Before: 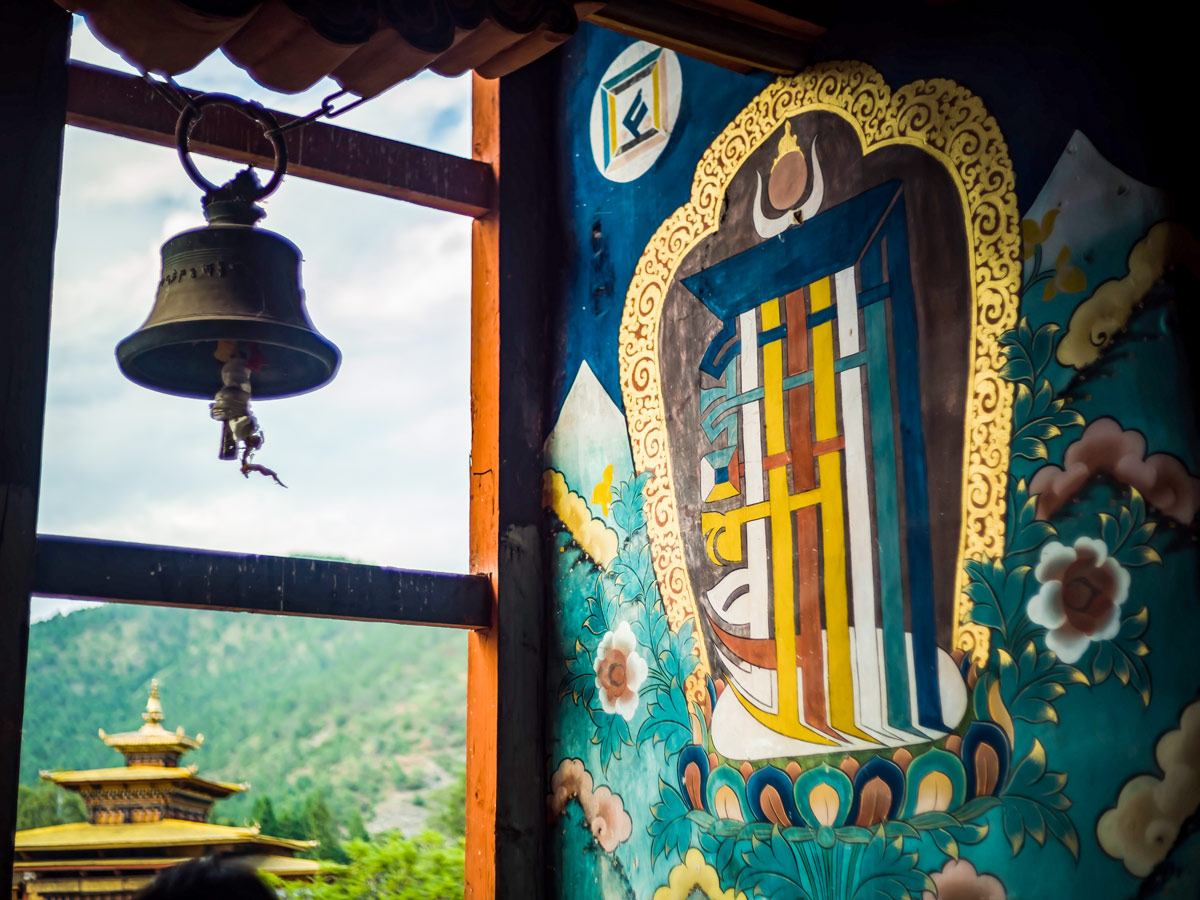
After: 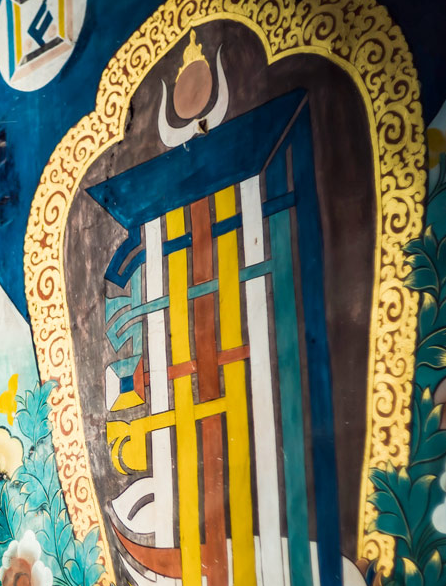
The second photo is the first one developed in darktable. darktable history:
crop and rotate: left 49.615%, top 10.127%, right 13.198%, bottom 24.745%
